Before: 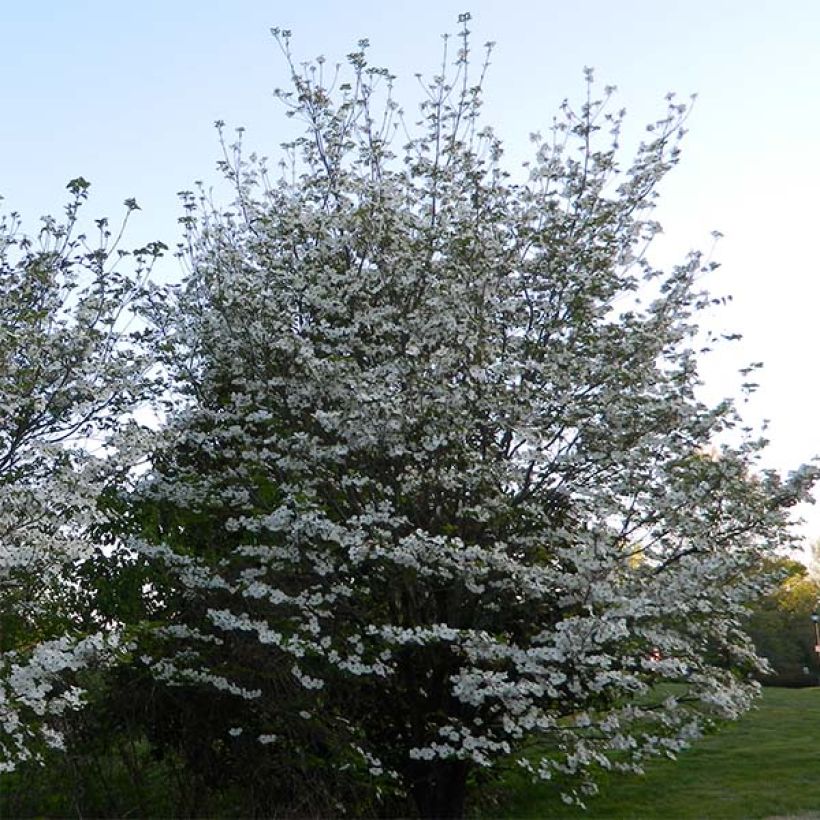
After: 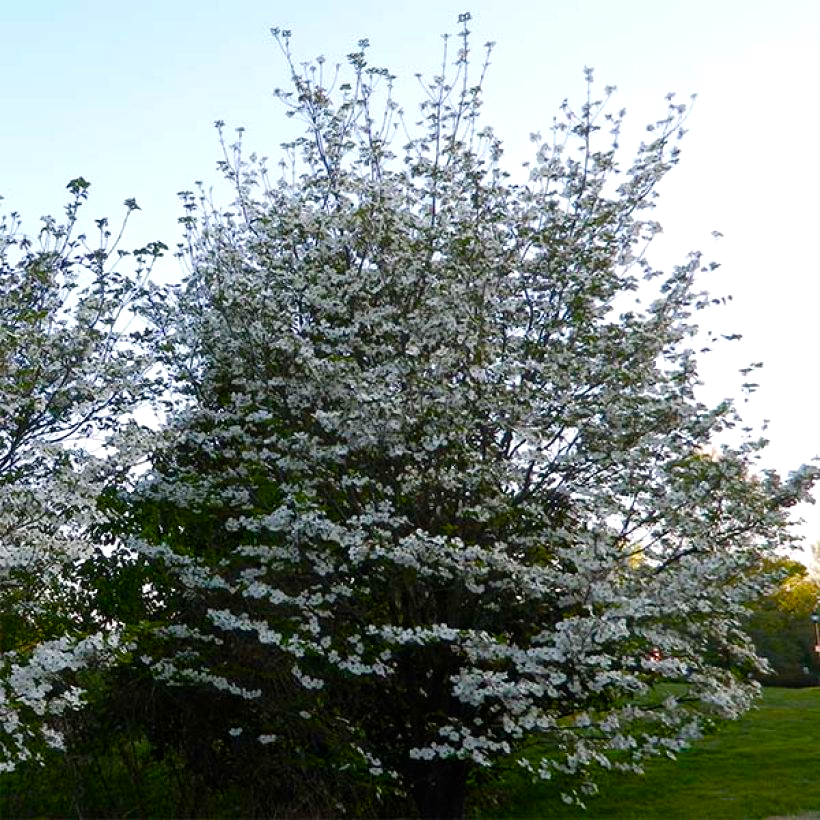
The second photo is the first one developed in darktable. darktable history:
color balance rgb: perceptual saturation grading › global saturation 20%, perceptual saturation grading › highlights -25%, perceptual saturation grading › shadows 50%
color balance: contrast 8.5%, output saturation 105%
